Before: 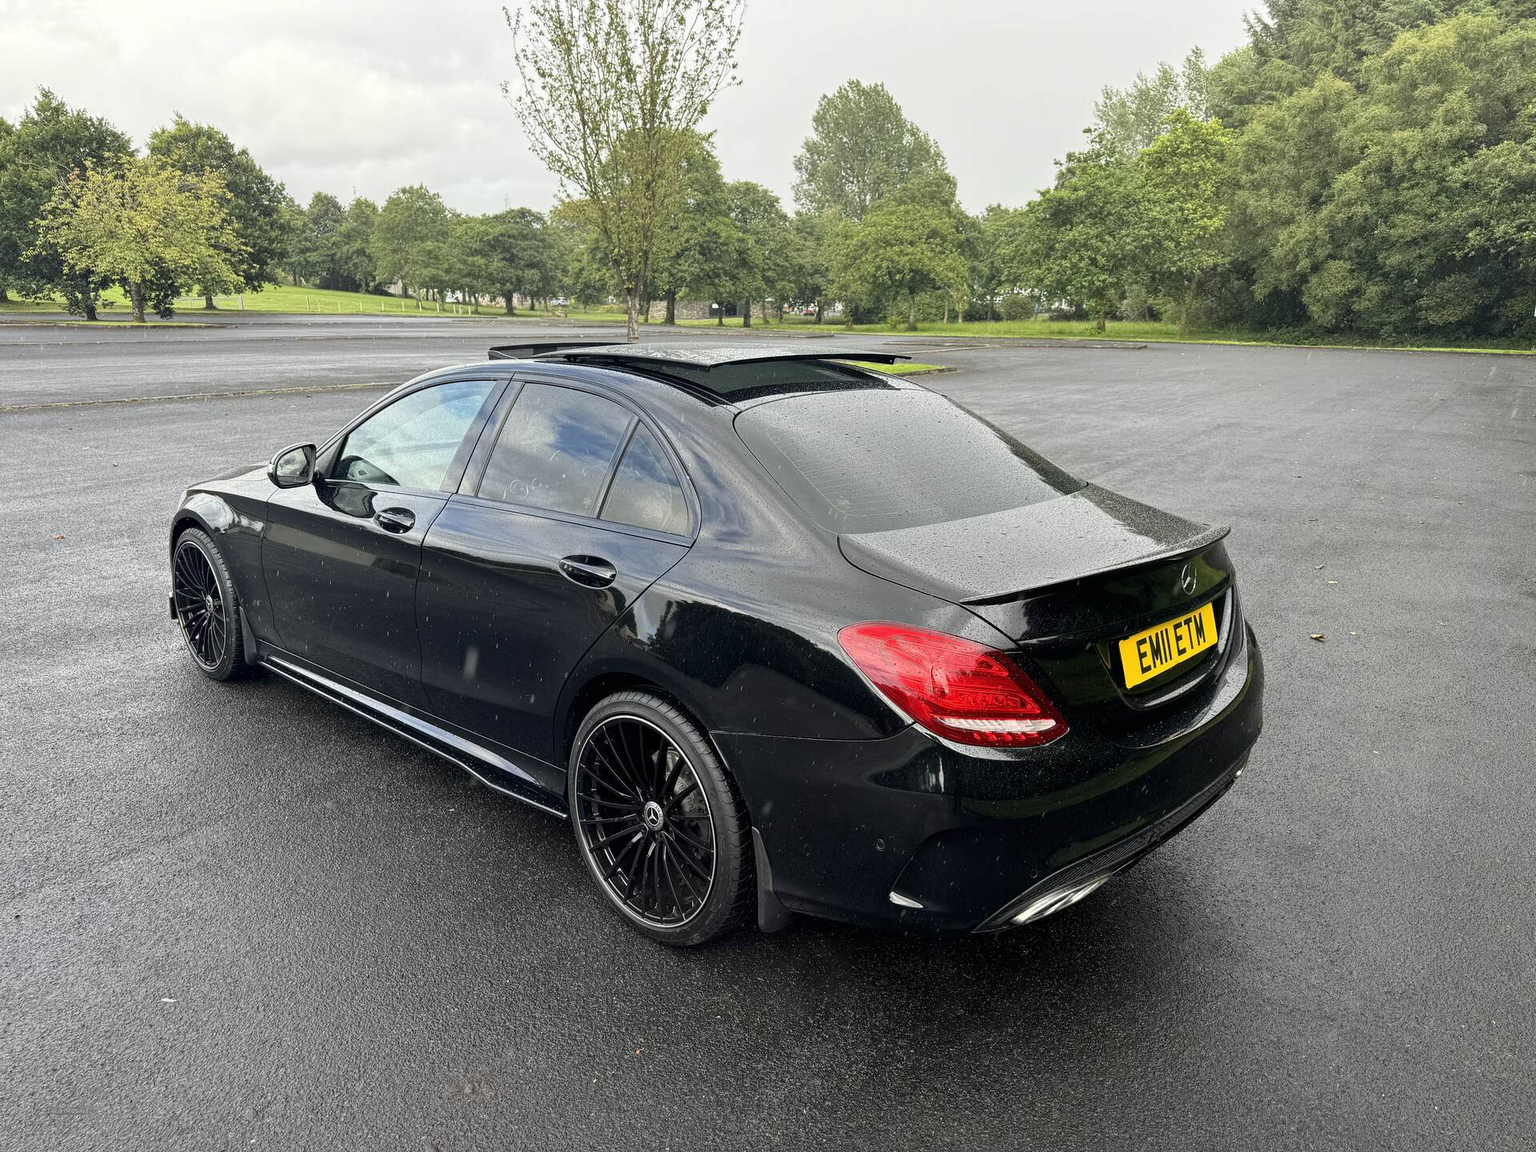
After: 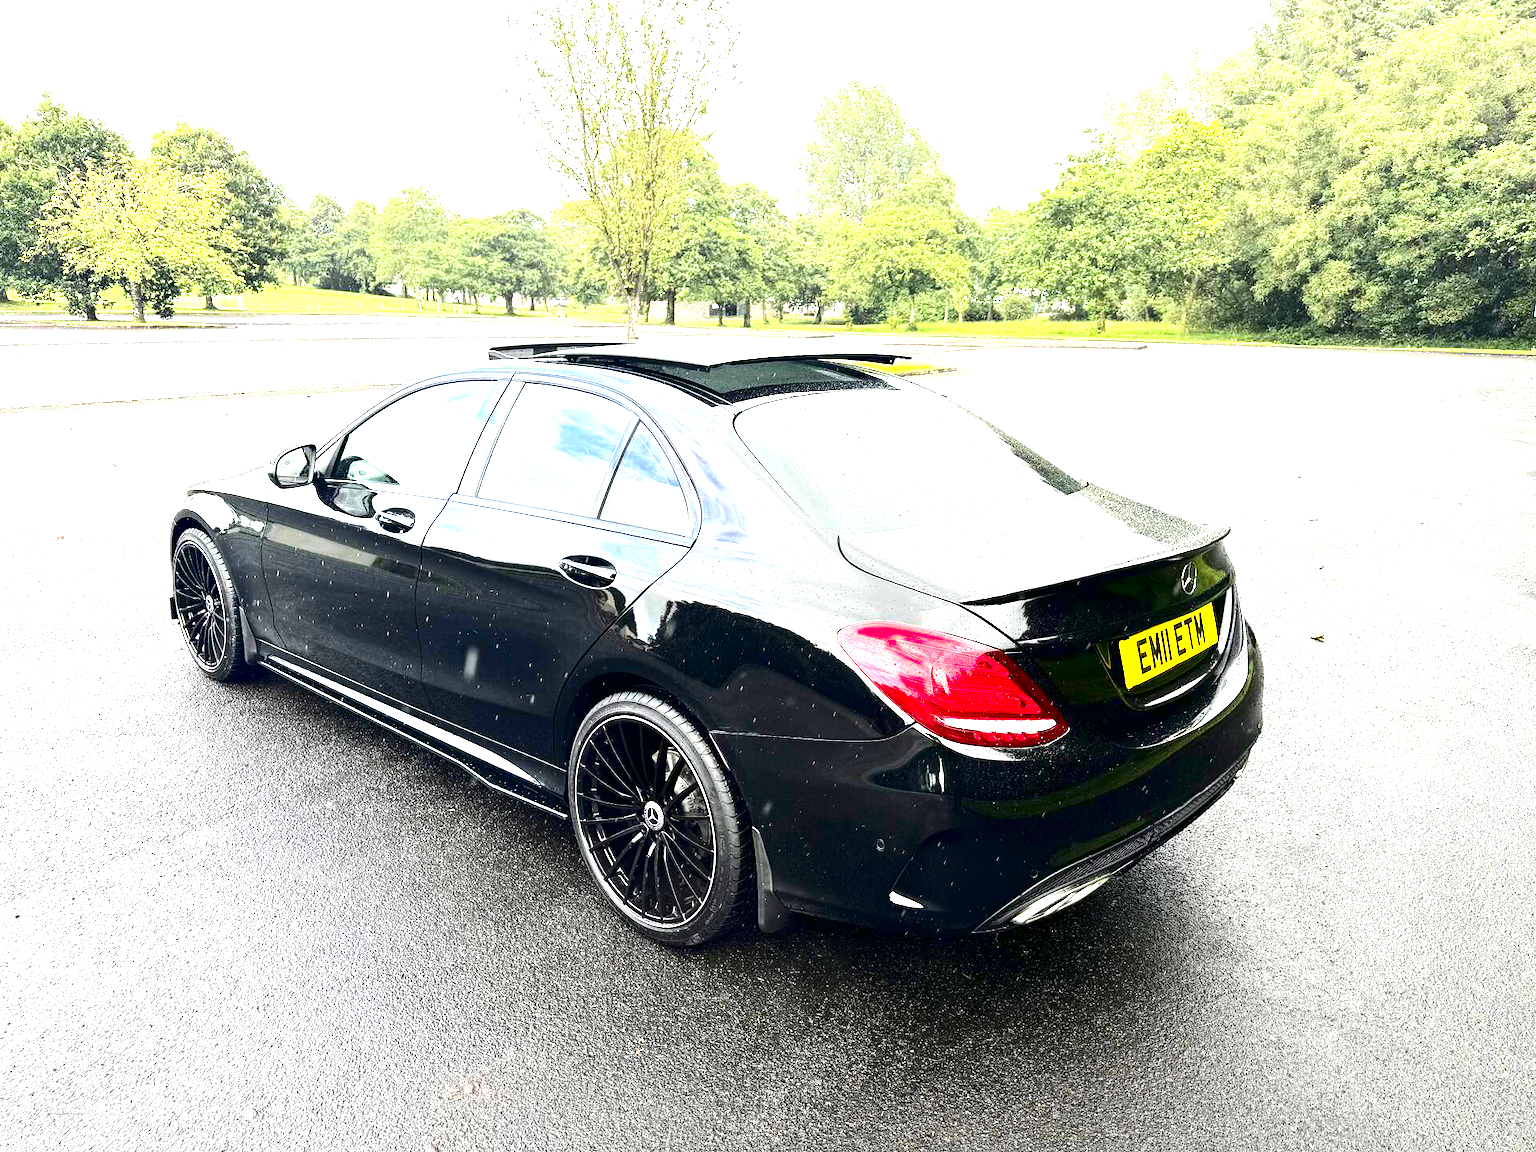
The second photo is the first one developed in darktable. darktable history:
exposure: black level correction 0, exposure 2.089 EV, compensate exposure bias true, compensate highlight preservation false
contrast brightness saturation: contrast 0.218, brightness -0.191, saturation 0.24
